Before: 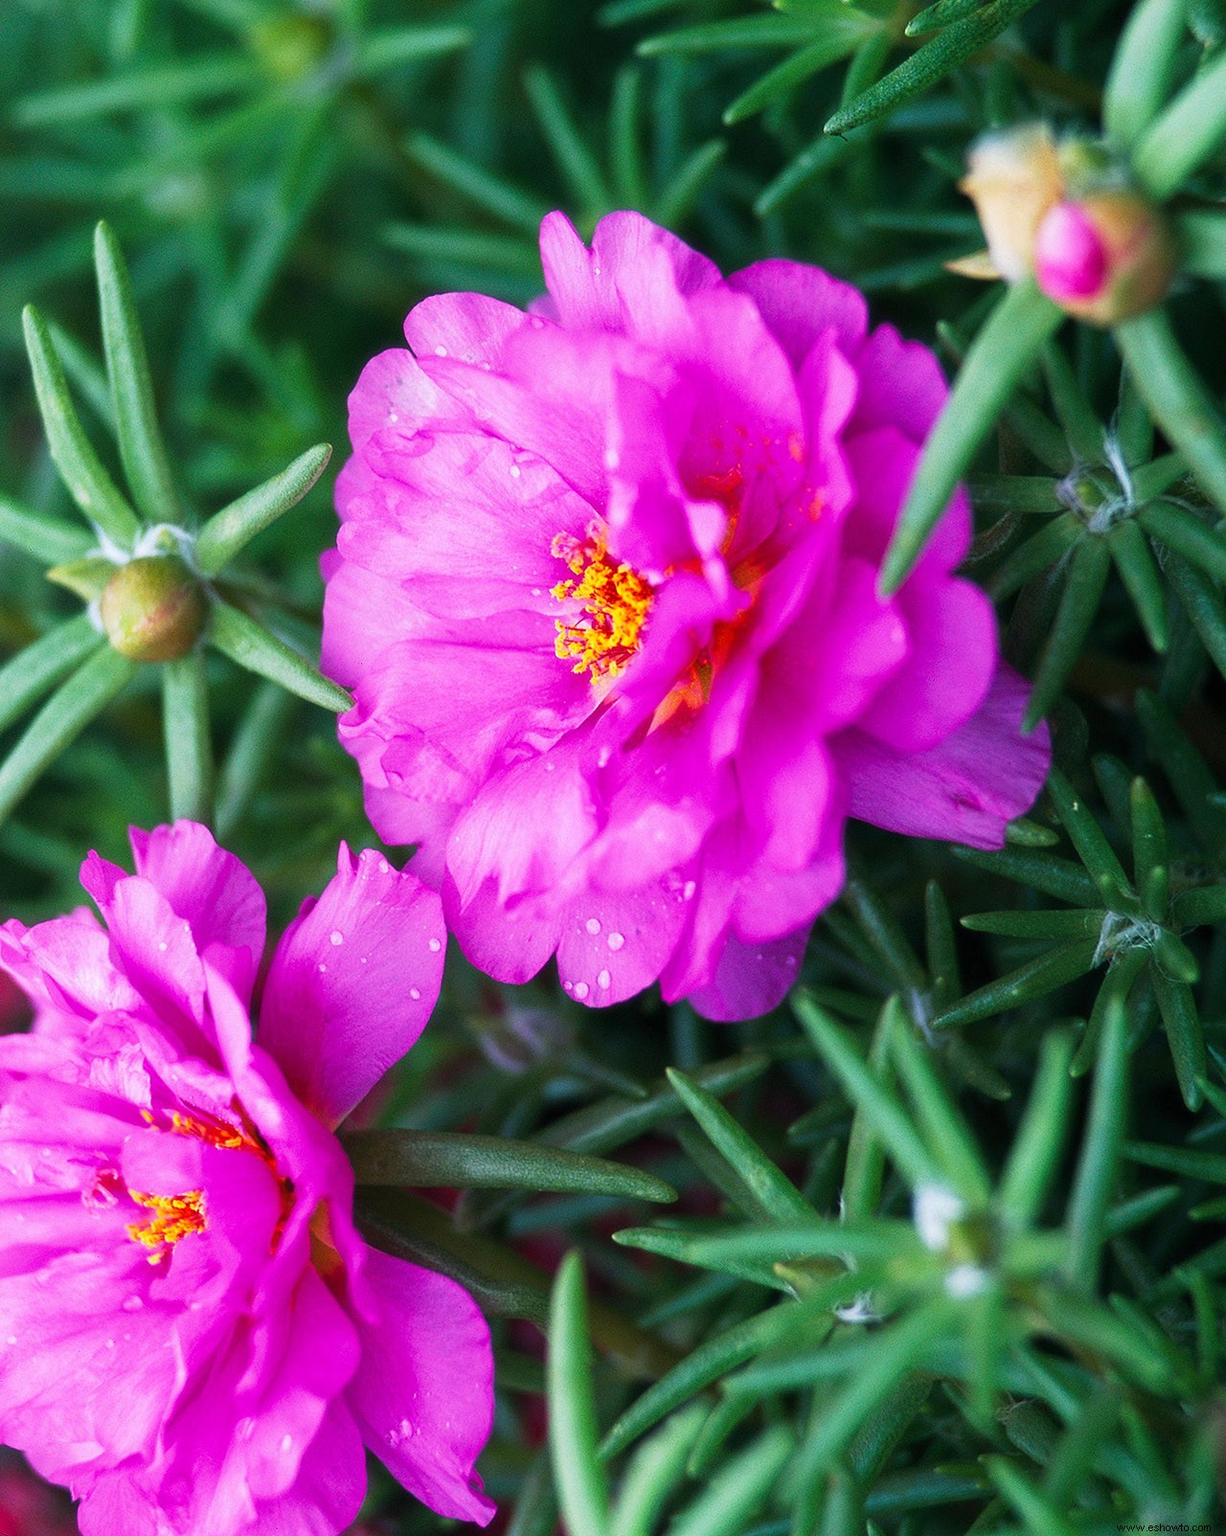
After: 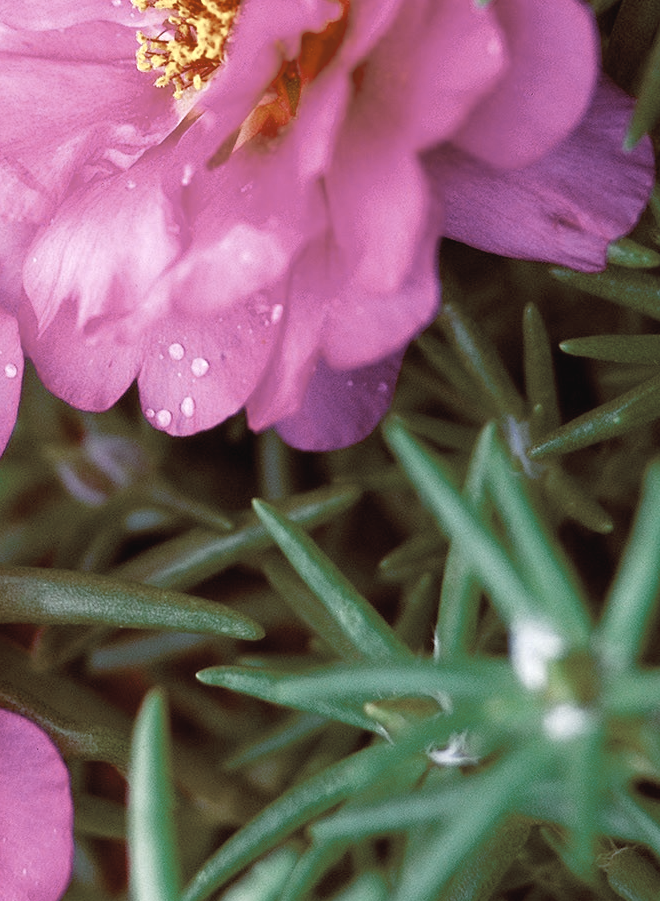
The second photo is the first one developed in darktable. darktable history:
color zones: curves: ch0 [(0, 0.5) (0.125, 0.4) (0.25, 0.5) (0.375, 0.4) (0.5, 0.4) (0.625, 0.35) (0.75, 0.35) (0.875, 0.5)]; ch1 [(0, 0.35) (0.125, 0.45) (0.25, 0.35) (0.375, 0.35) (0.5, 0.35) (0.625, 0.35) (0.75, 0.45) (0.875, 0.35)]; ch2 [(0, 0.6) (0.125, 0.5) (0.25, 0.5) (0.375, 0.6) (0.5, 0.6) (0.625, 0.5) (0.75, 0.5) (0.875, 0.5)], mix 25.68%
contrast brightness saturation: contrast -0.059, saturation -0.418
crop: left 34.625%, top 38.414%, right 13.803%, bottom 5.386%
color balance rgb: global offset › chroma 0.399%, global offset › hue 34.72°, perceptual saturation grading › global saturation 20%, perceptual saturation grading › highlights -13.902%, perceptual saturation grading › shadows 49.905%, perceptual brilliance grading › global brilliance 9.962%, perceptual brilliance grading › shadows 14.671%
